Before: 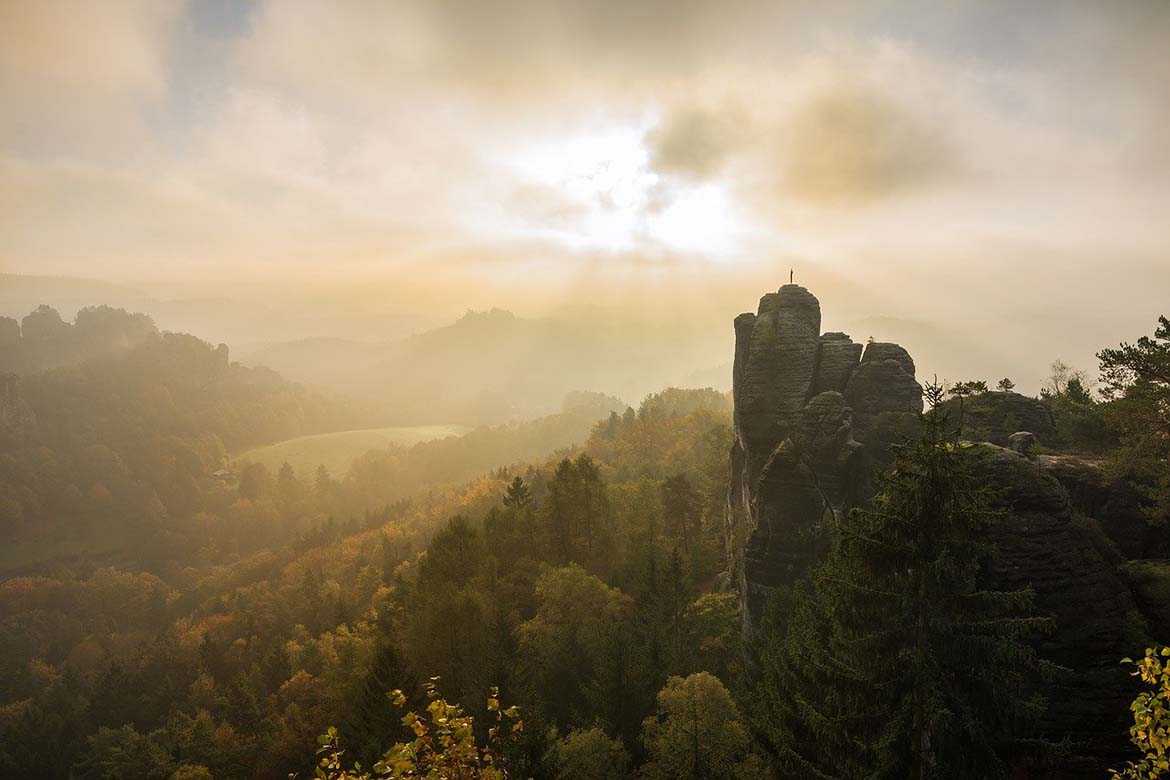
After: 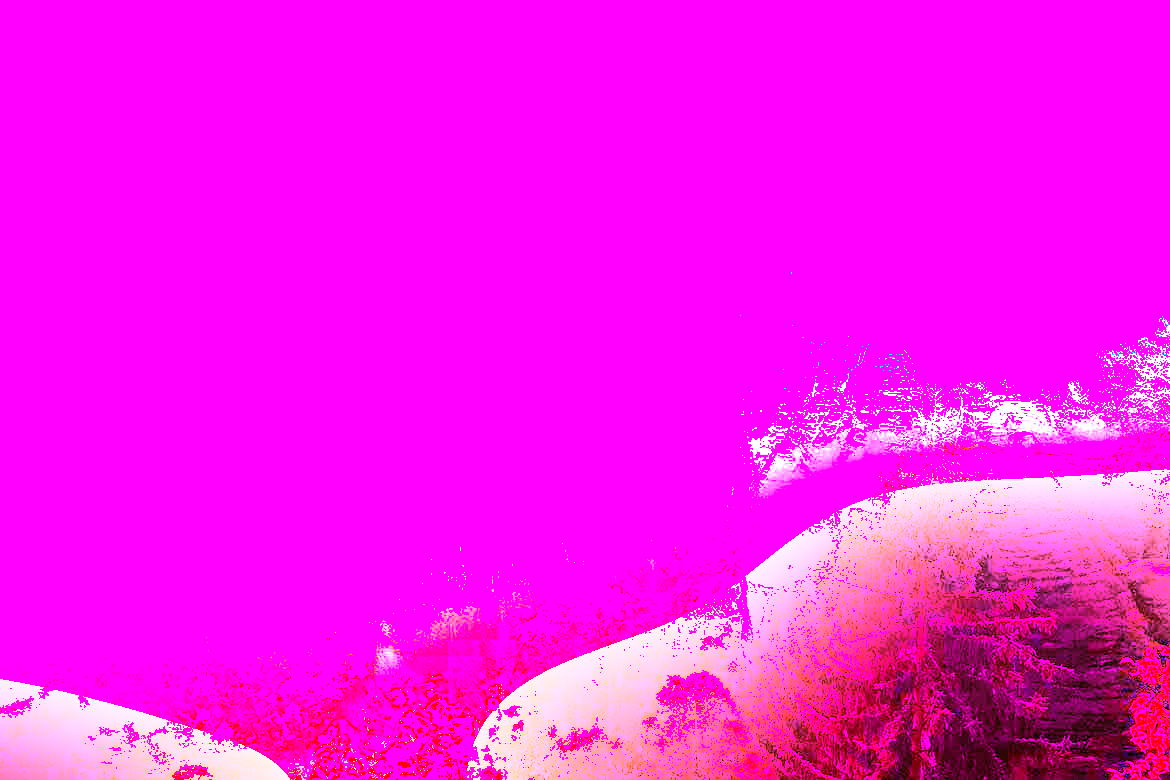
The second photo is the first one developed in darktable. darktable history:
contrast brightness saturation: contrast 0.07, brightness 0.08, saturation 0.18
white balance: red 8, blue 8
shadows and highlights: shadows -90, highlights 90, soften with gaussian
